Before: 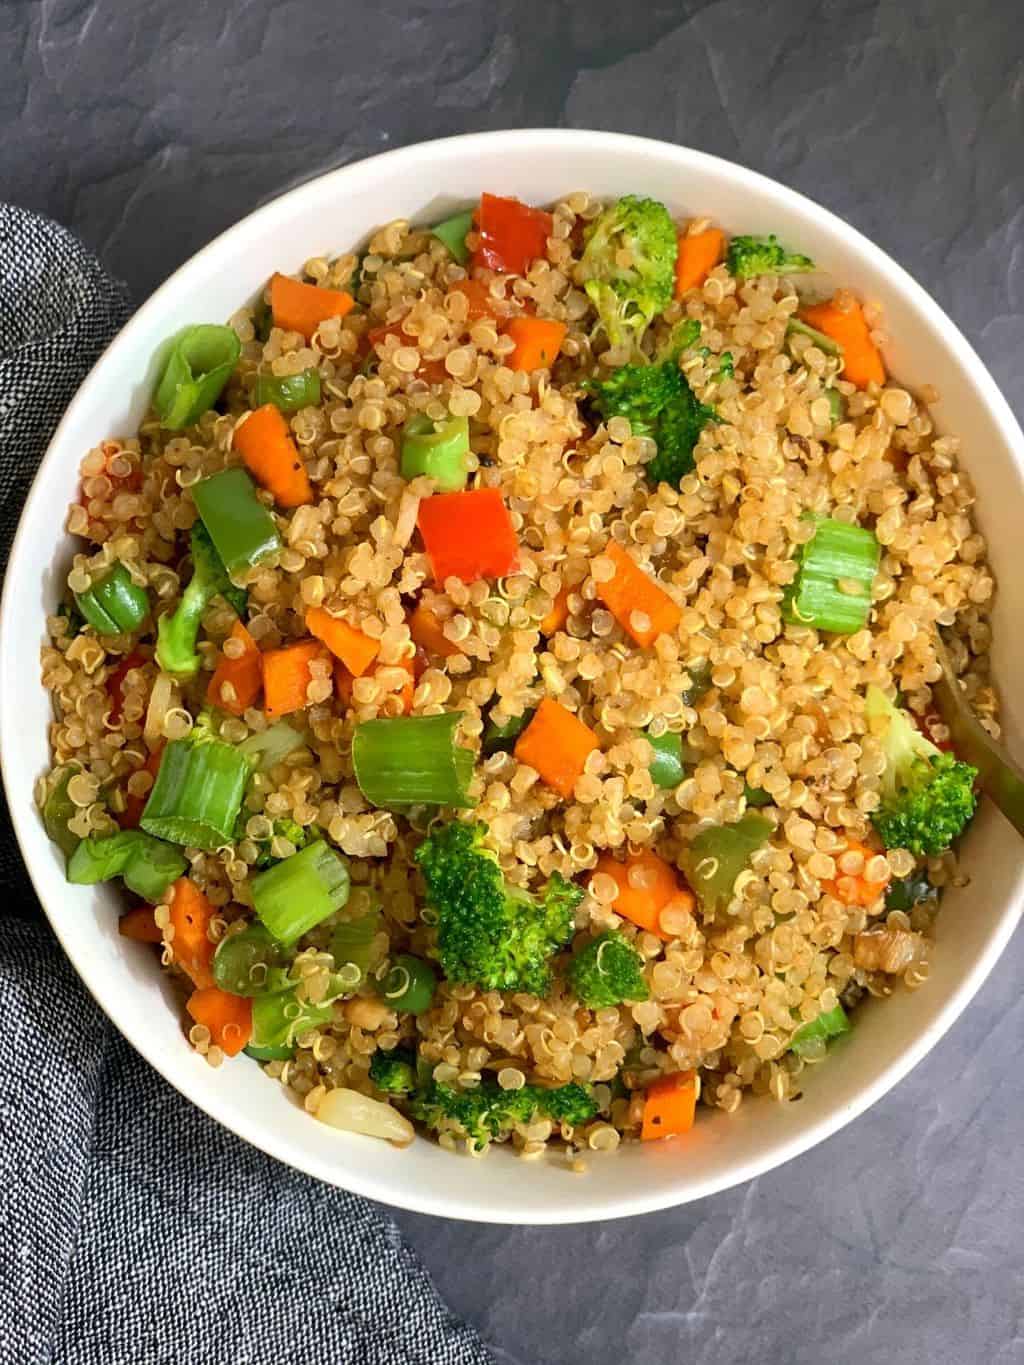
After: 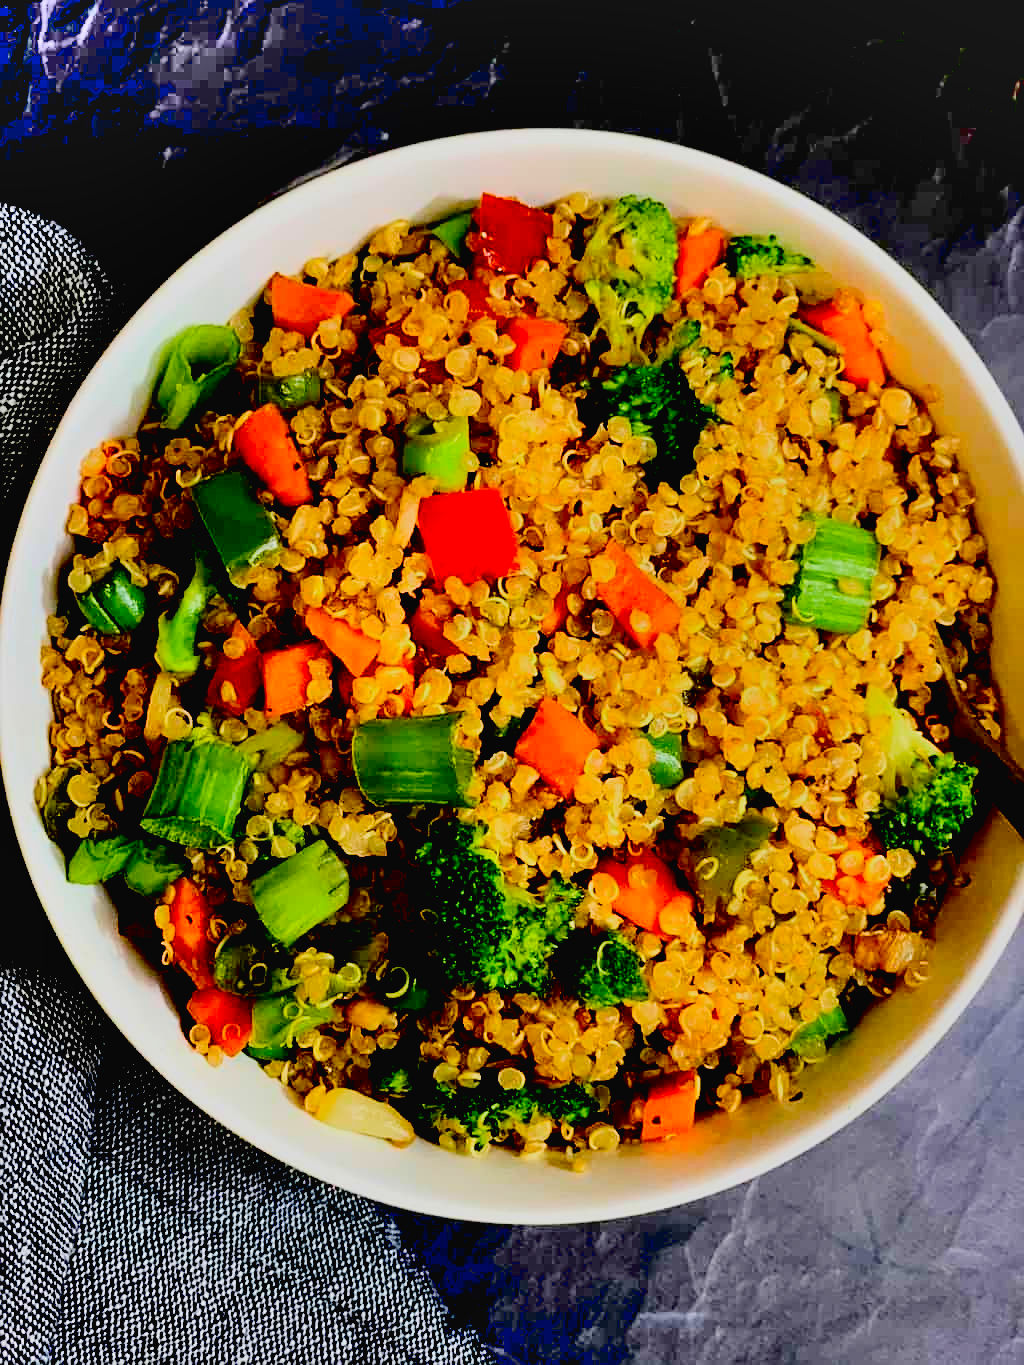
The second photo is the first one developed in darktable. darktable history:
exposure: black level correction 0.099, exposure -0.094 EV, compensate highlight preservation false
tone curve: curves: ch0 [(0, 0.023) (0.113, 0.081) (0.204, 0.197) (0.498, 0.608) (0.709, 0.819) (0.984, 0.961)]; ch1 [(0, 0) (0.172, 0.123) (0.317, 0.272) (0.414, 0.382) (0.476, 0.479) (0.505, 0.501) (0.528, 0.54) (0.618, 0.647) (0.709, 0.764) (1, 1)]; ch2 [(0, 0) (0.411, 0.424) (0.492, 0.502) (0.521, 0.521) (0.55, 0.576) (0.686, 0.638) (1, 1)], color space Lab, linked channels, preserve colors none
color balance rgb: perceptual saturation grading › global saturation 0.466%, global vibrance 16.748%, saturation formula JzAzBz (2021)
shadows and highlights: shadows 82.35, white point adjustment -9.25, highlights -61.42, soften with gaussian
sharpen: amount 0.206
